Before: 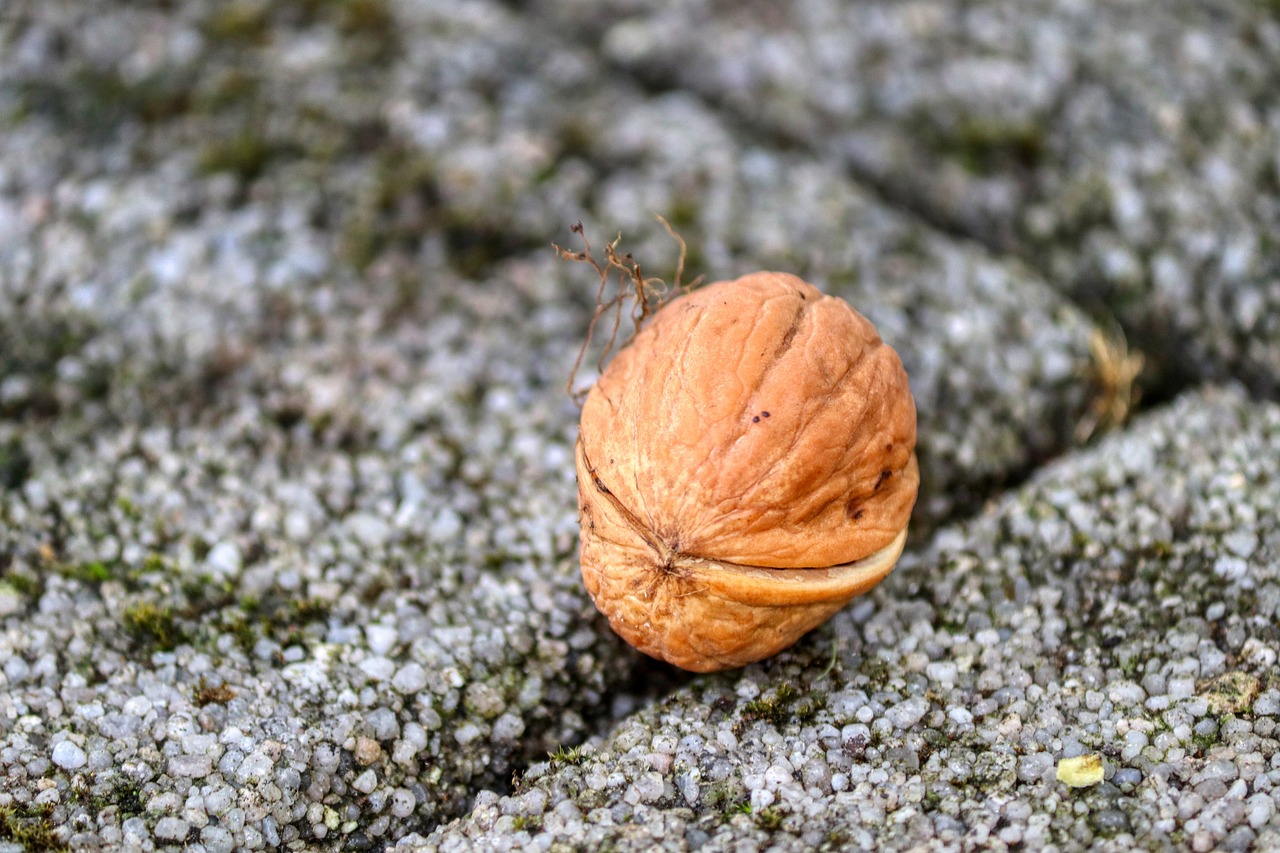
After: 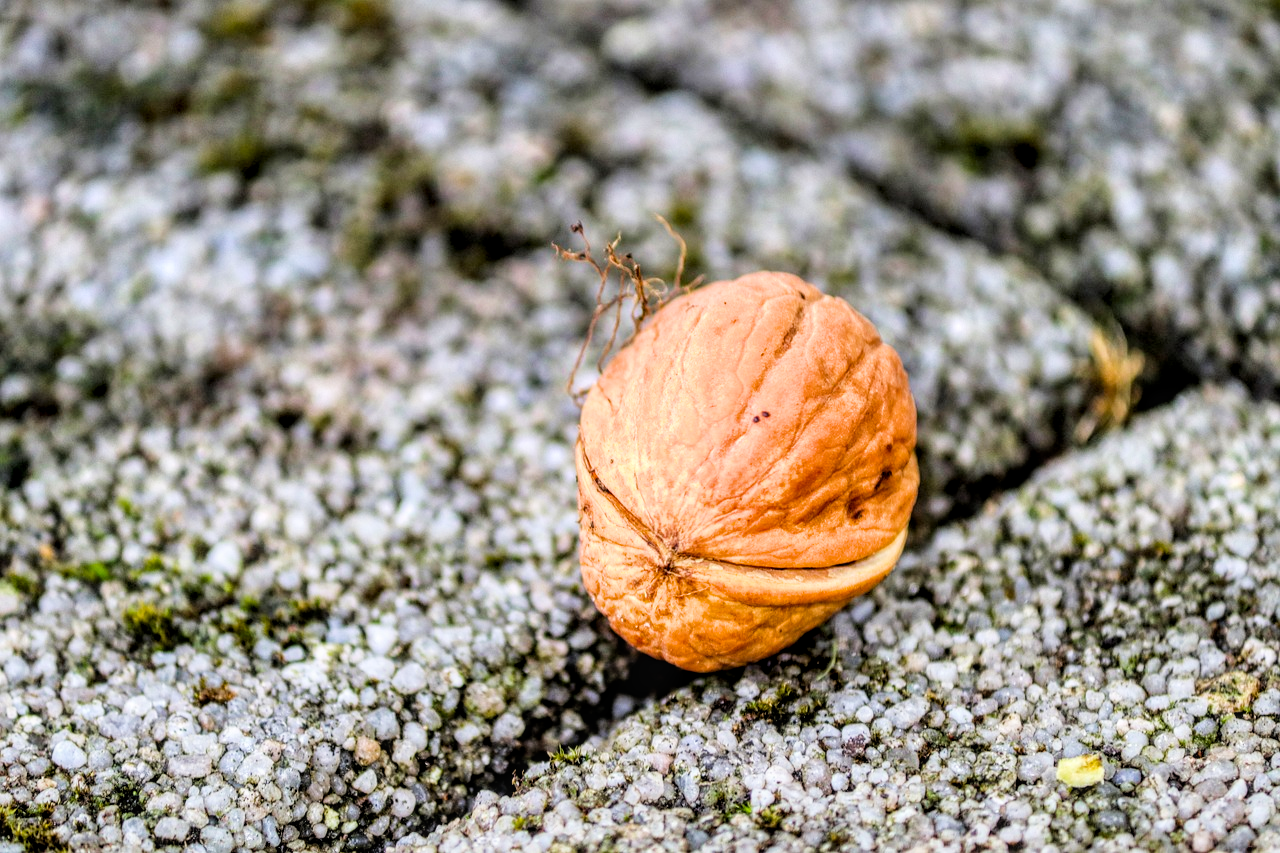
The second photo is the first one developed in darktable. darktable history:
local contrast: on, module defaults
color balance rgb: perceptual saturation grading › global saturation 20%, global vibrance 20%
exposure: black level correction 0, exposure 0.5 EV, compensate highlight preservation false
filmic rgb: black relative exposure -5 EV, white relative exposure 3.5 EV, hardness 3.19, contrast 1.2, highlights saturation mix -30%
